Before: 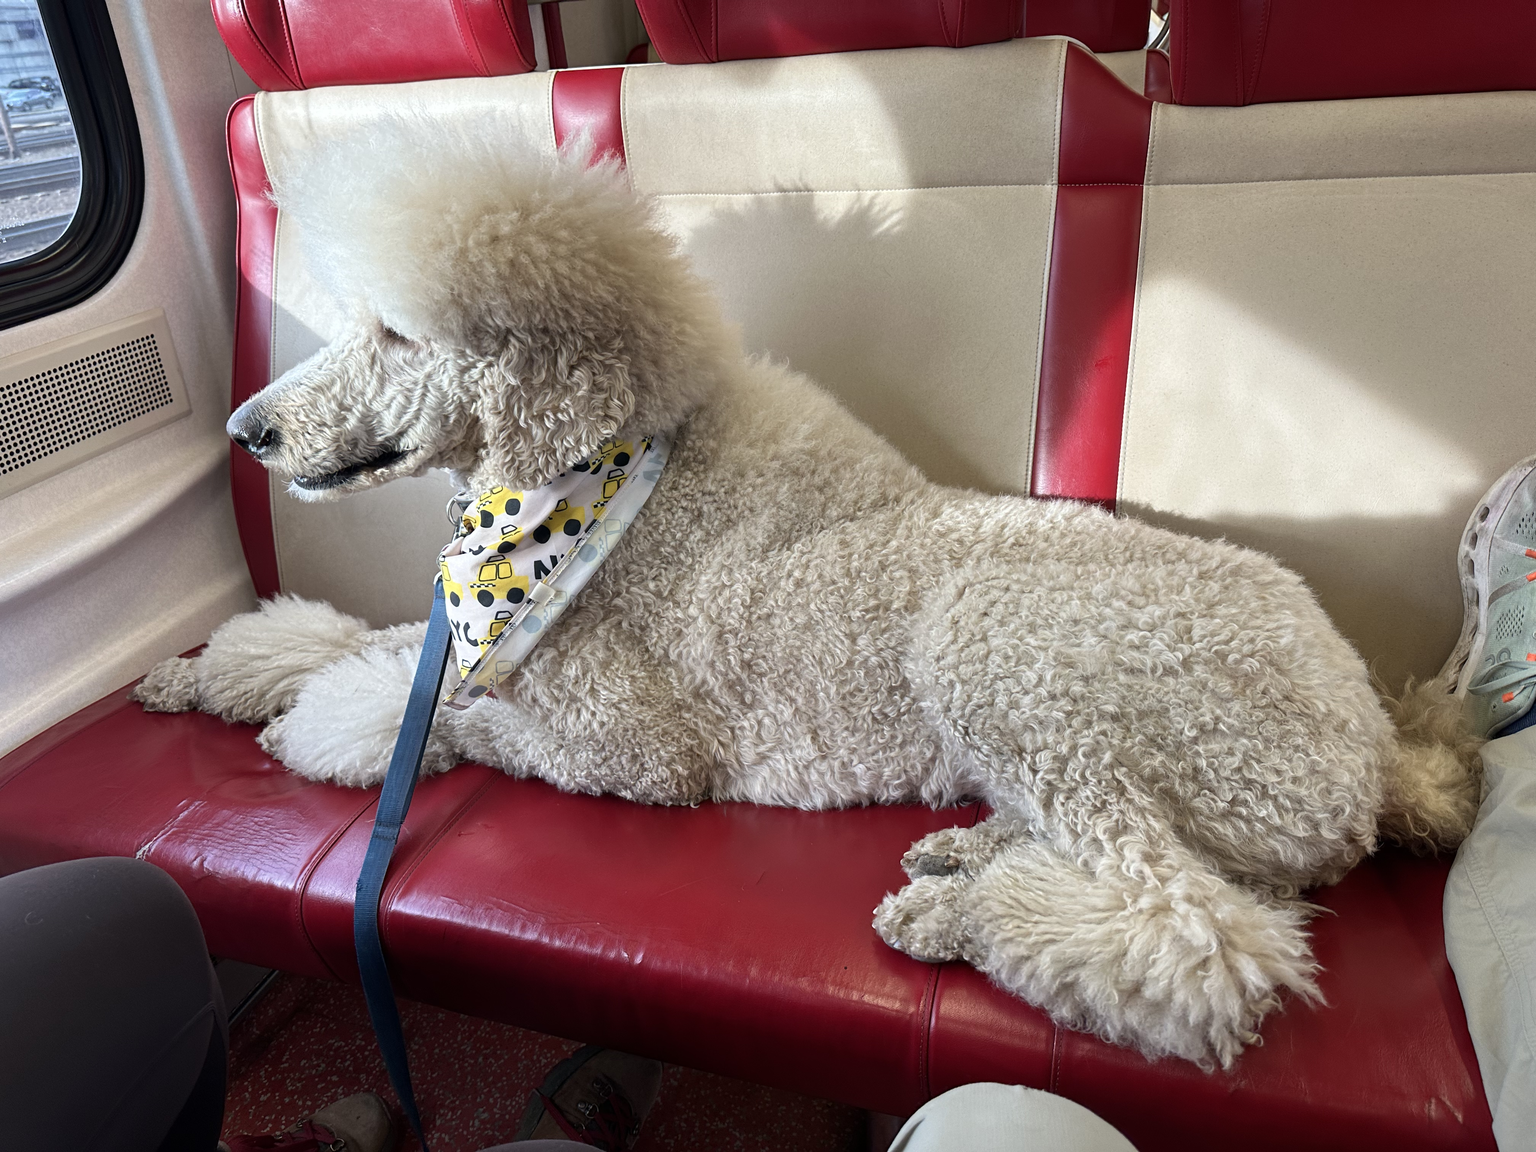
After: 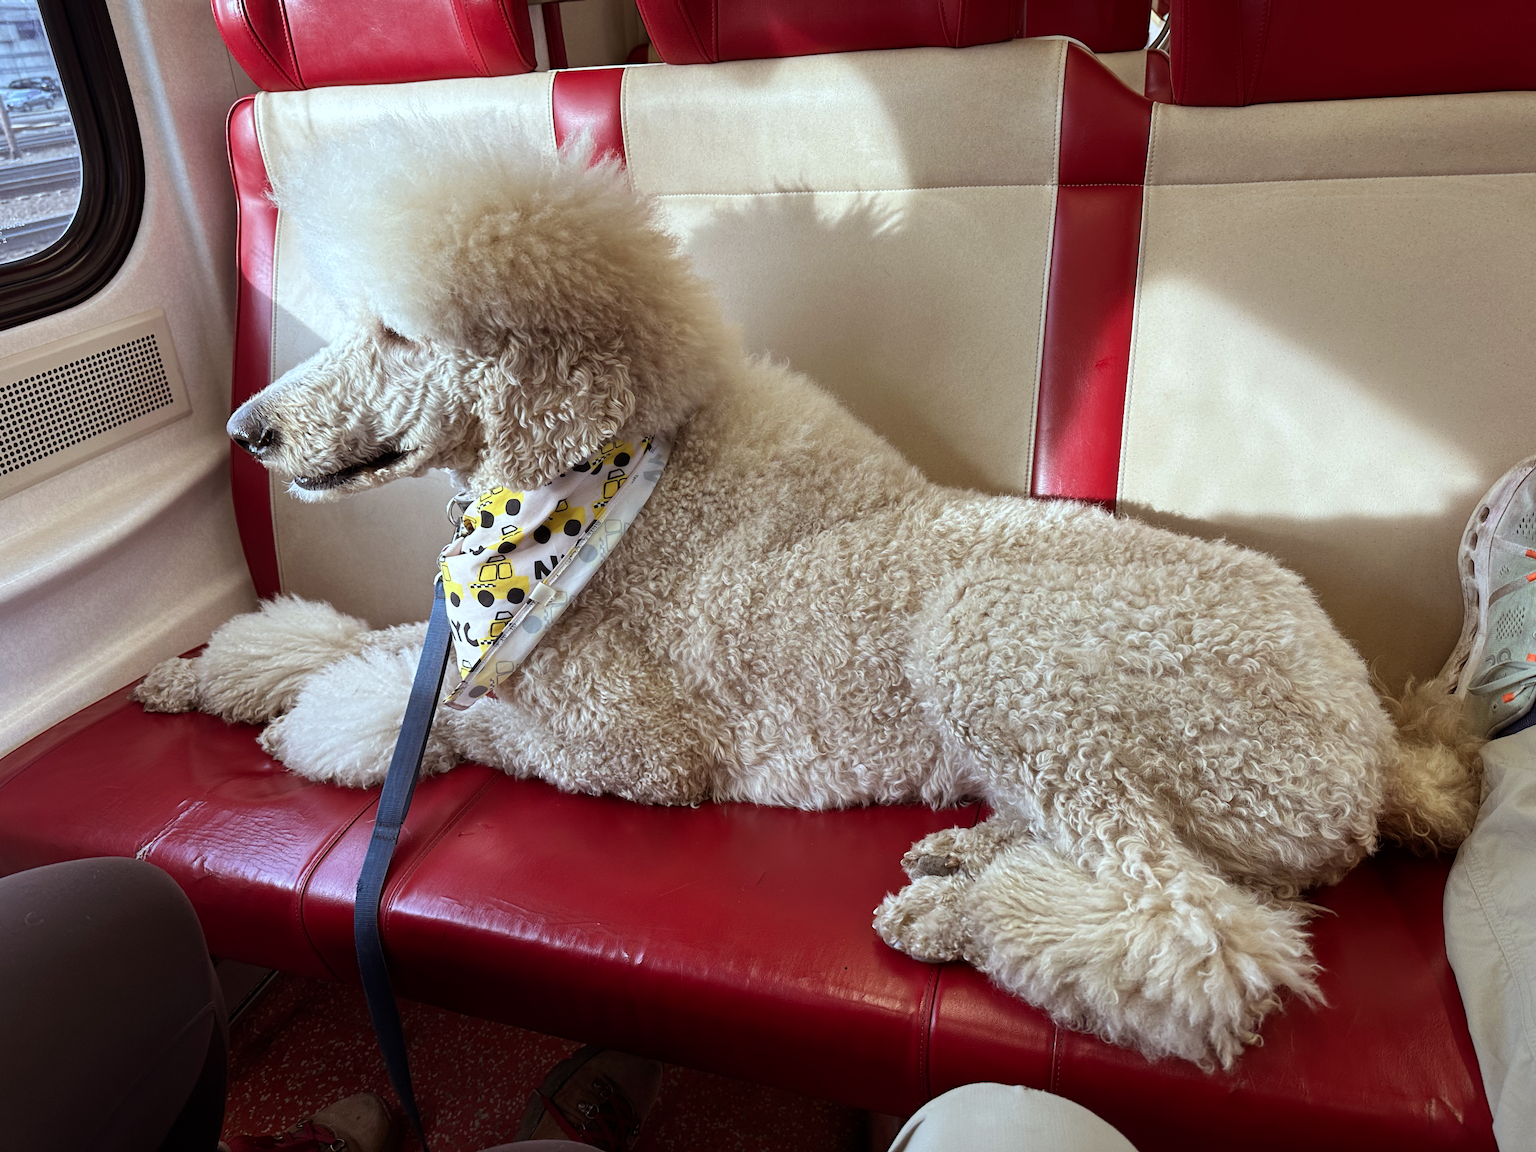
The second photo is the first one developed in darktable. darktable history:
color calibration: illuminant Planckian (black body), adaptation linear Bradford (ICC v4), x 0.361, y 0.366, temperature 4511.61 K, saturation algorithm version 1 (2020)
rgb levels: mode RGB, independent channels, levels [[0, 0.5, 1], [0, 0.521, 1], [0, 0.536, 1]]
